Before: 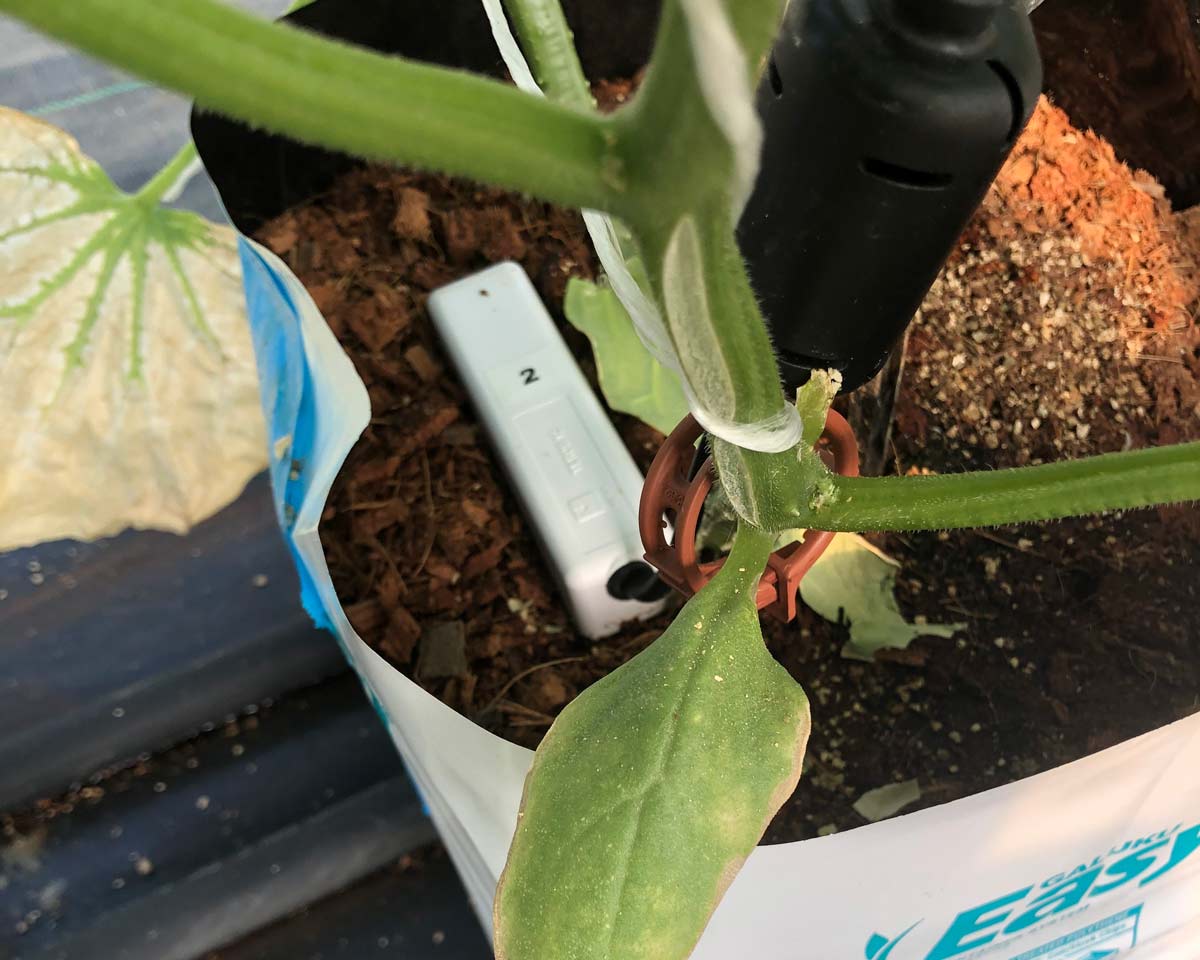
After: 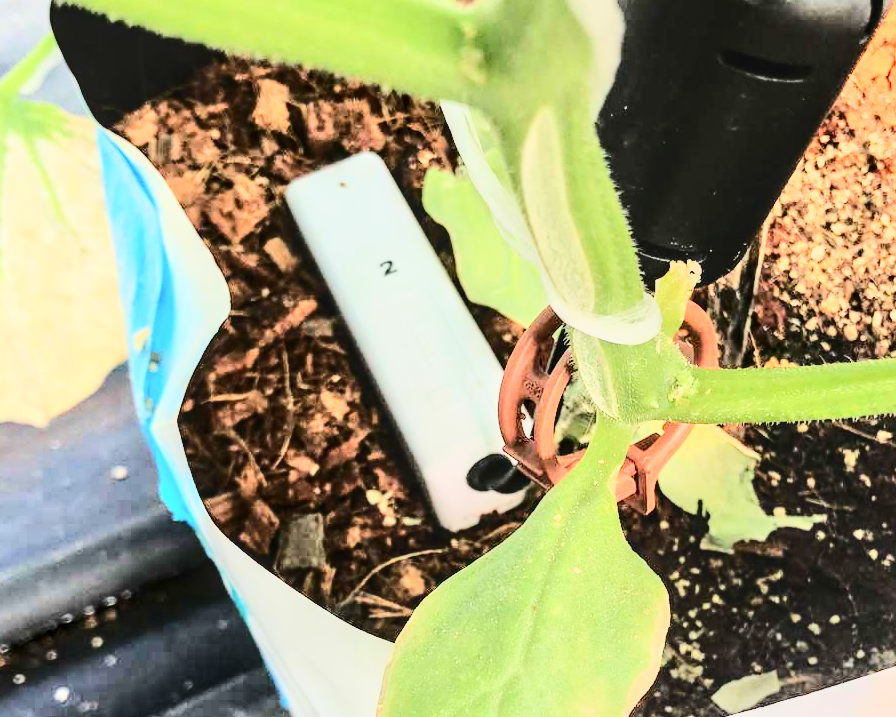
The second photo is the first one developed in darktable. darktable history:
local contrast: on, module defaults
contrast brightness saturation: contrast 0.39, brightness 0.1
crop and rotate: left 11.831%, top 11.346%, right 13.429%, bottom 13.899%
tone equalizer: -7 EV 0.15 EV, -6 EV 0.6 EV, -5 EV 1.15 EV, -4 EV 1.33 EV, -3 EV 1.15 EV, -2 EV 0.6 EV, -1 EV 0.15 EV, mask exposure compensation -0.5 EV
shadows and highlights: shadows 32, highlights -32, soften with gaussian
base curve: curves: ch0 [(0, 0) (0.025, 0.046) (0.112, 0.277) (0.467, 0.74) (0.814, 0.929) (1, 0.942)]
